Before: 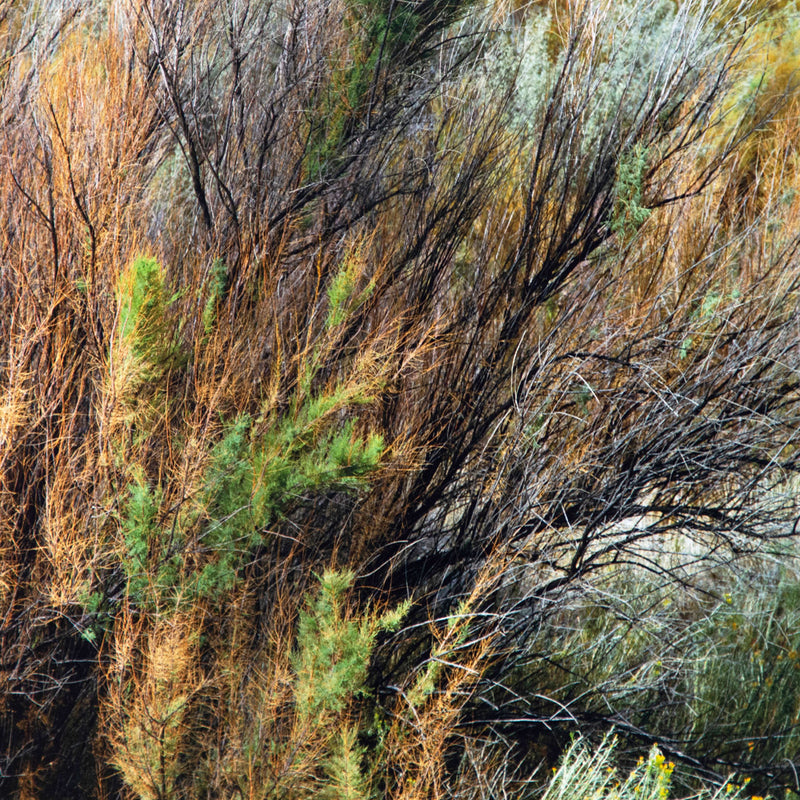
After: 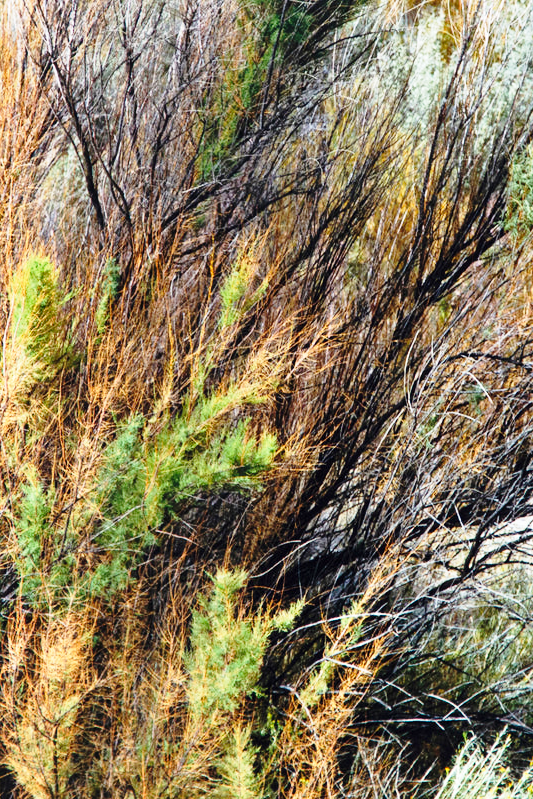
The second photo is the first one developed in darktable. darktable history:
shadows and highlights: soften with gaussian
base curve: curves: ch0 [(0, 0) (0.028, 0.03) (0.121, 0.232) (0.46, 0.748) (0.859, 0.968) (1, 1)], preserve colors none
crop and rotate: left 13.537%, right 19.796%
